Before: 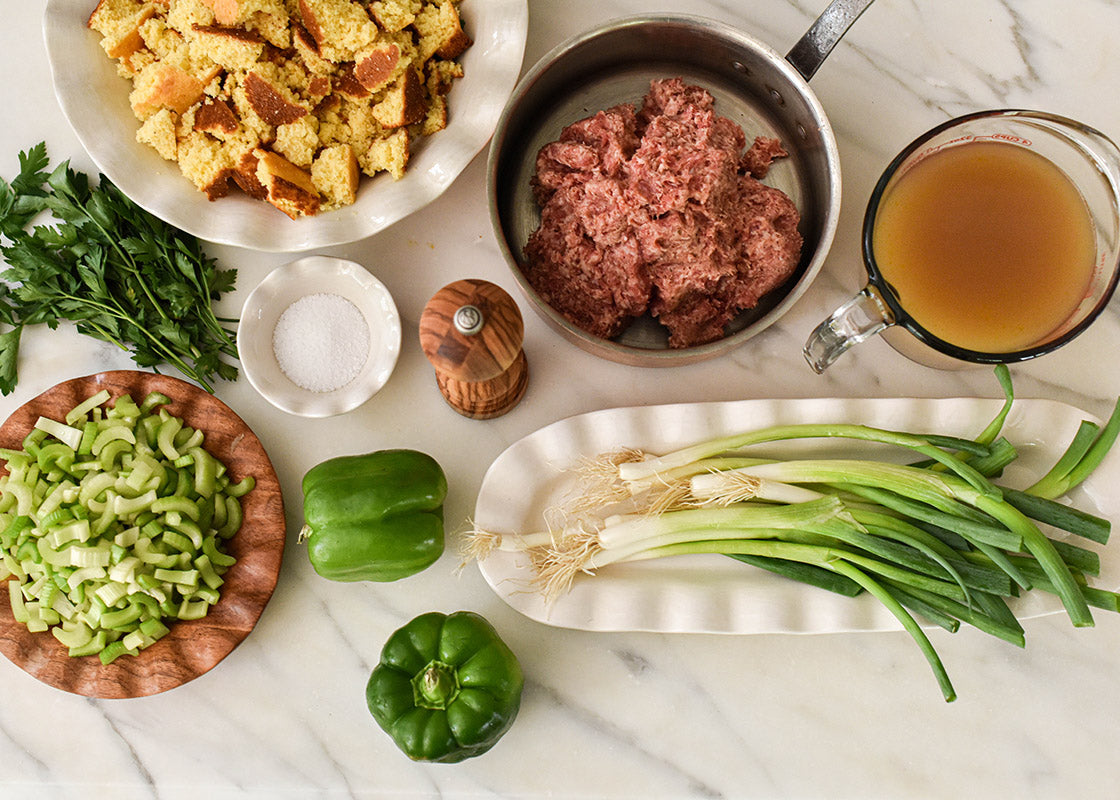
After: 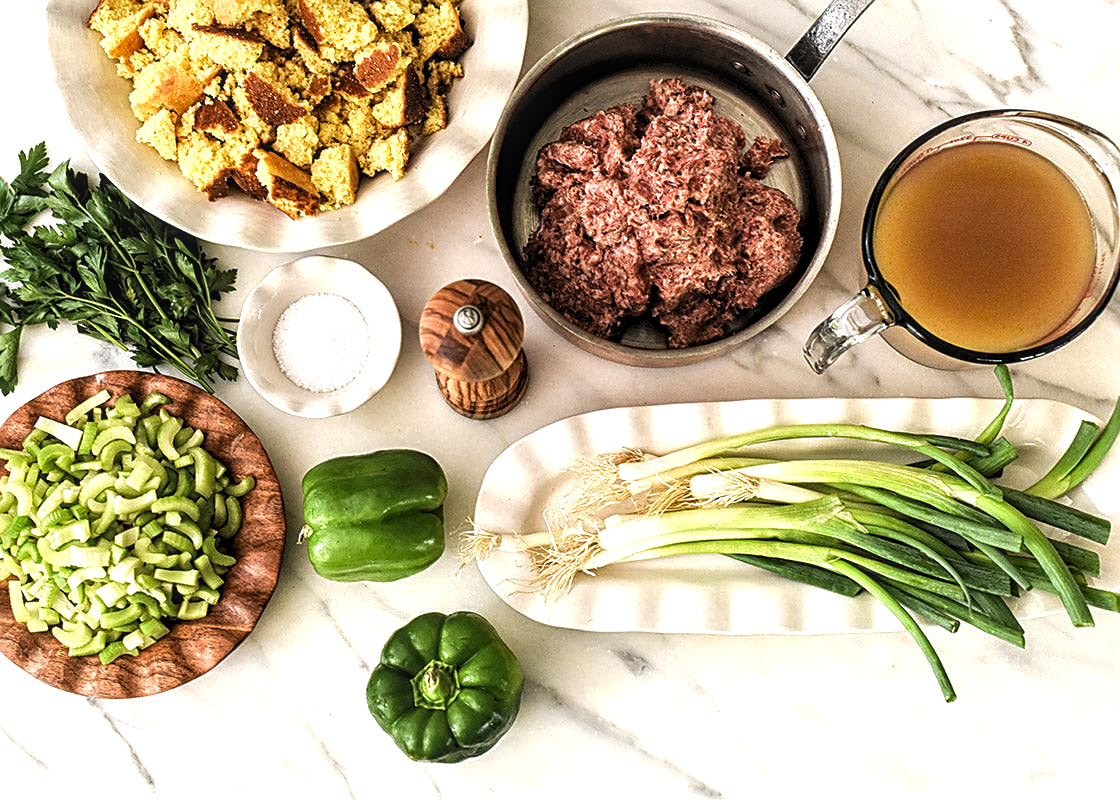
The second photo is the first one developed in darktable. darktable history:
local contrast: detail 130%
levels: levels [0.116, 0.574, 1]
sharpen: on, module defaults
exposure: black level correction 0, exposure 0.7 EV, compensate exposure bias true, compensate highlight preservation false
